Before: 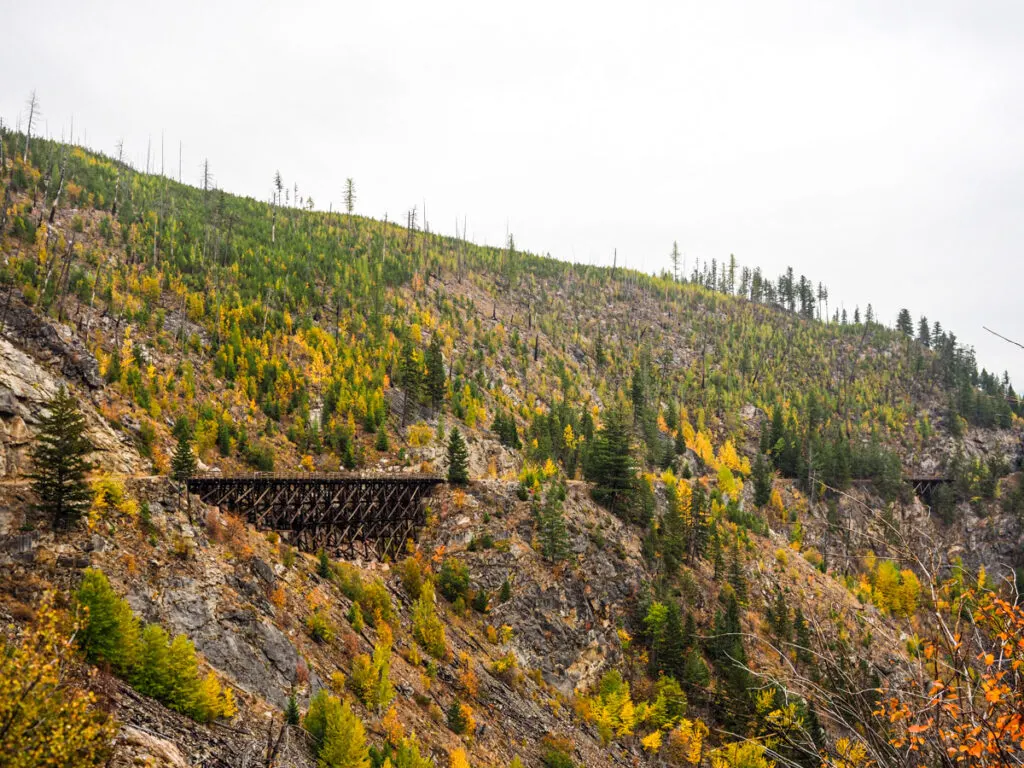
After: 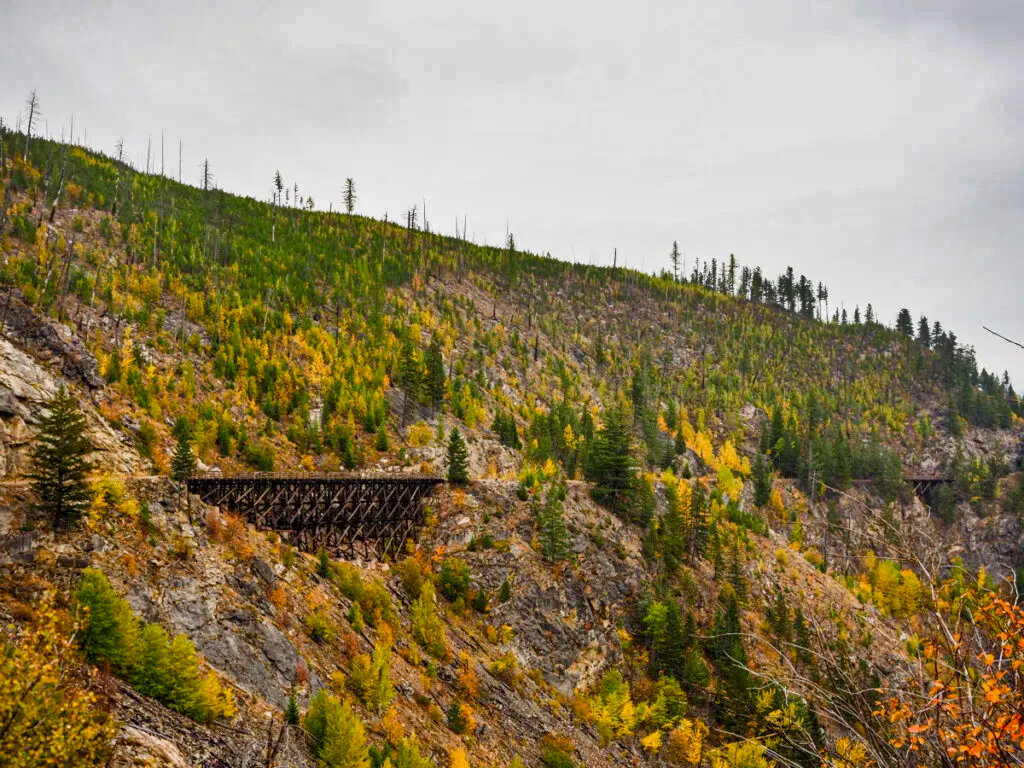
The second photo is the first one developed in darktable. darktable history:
color balance rgb: perceptual saturation grading › global saturation 20%, perceptual saturation grading › highlights -25%, perceptual saturation grading › shadows 25%
shadows and highlights: shadows 80.73, white point adjustment -9.07, highlights -61.46, soften with gaussian
exposure: black level correction 0.001, exposure 0.191 EV, compensate highlight preservation false
